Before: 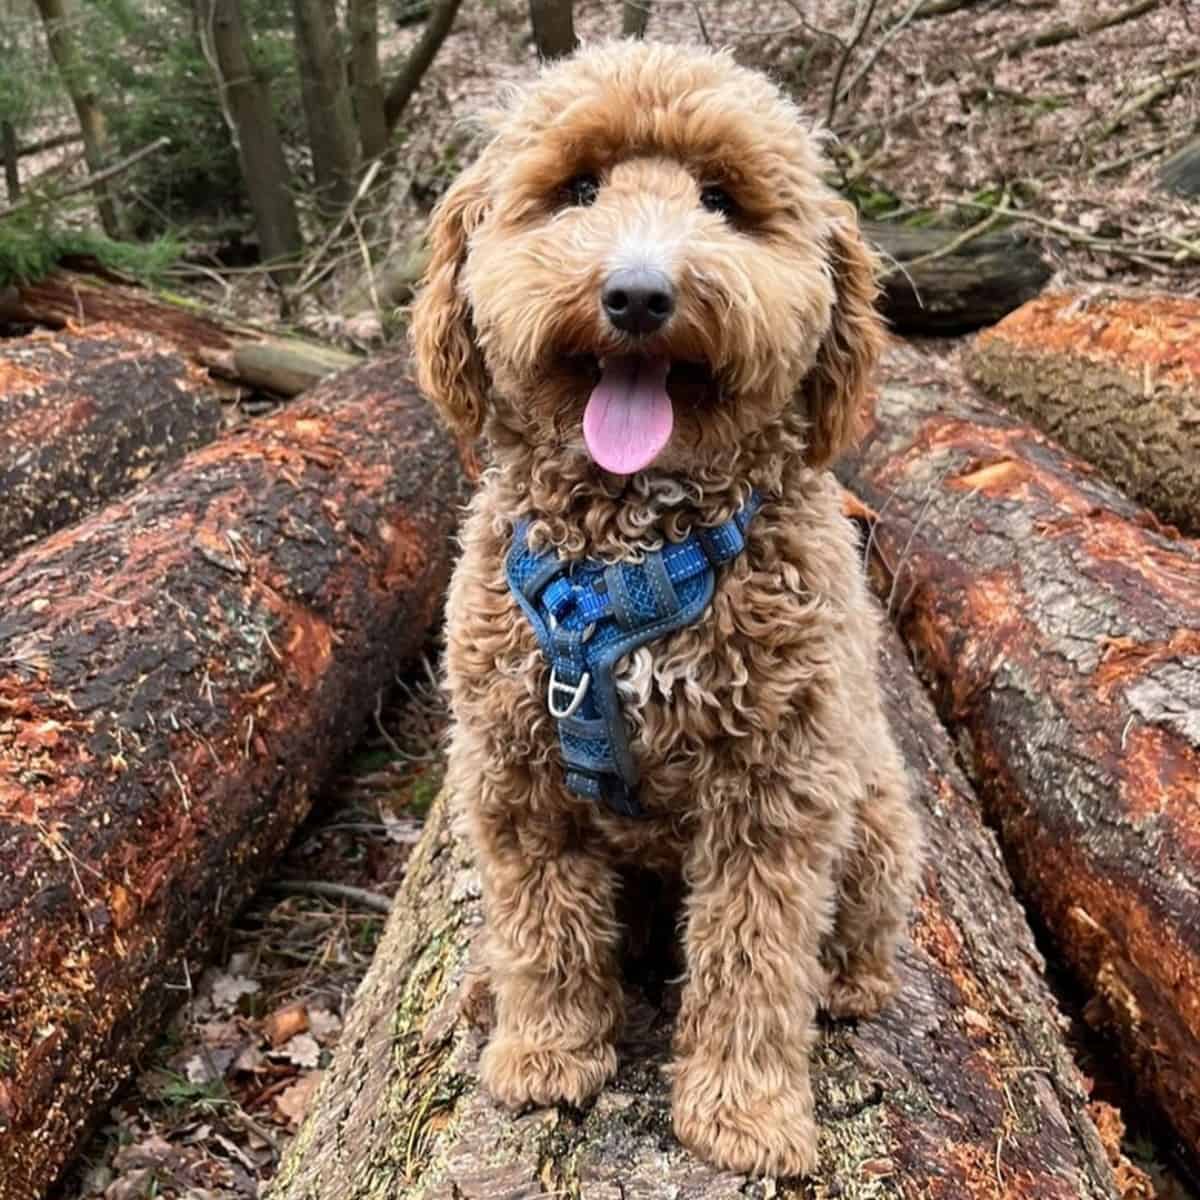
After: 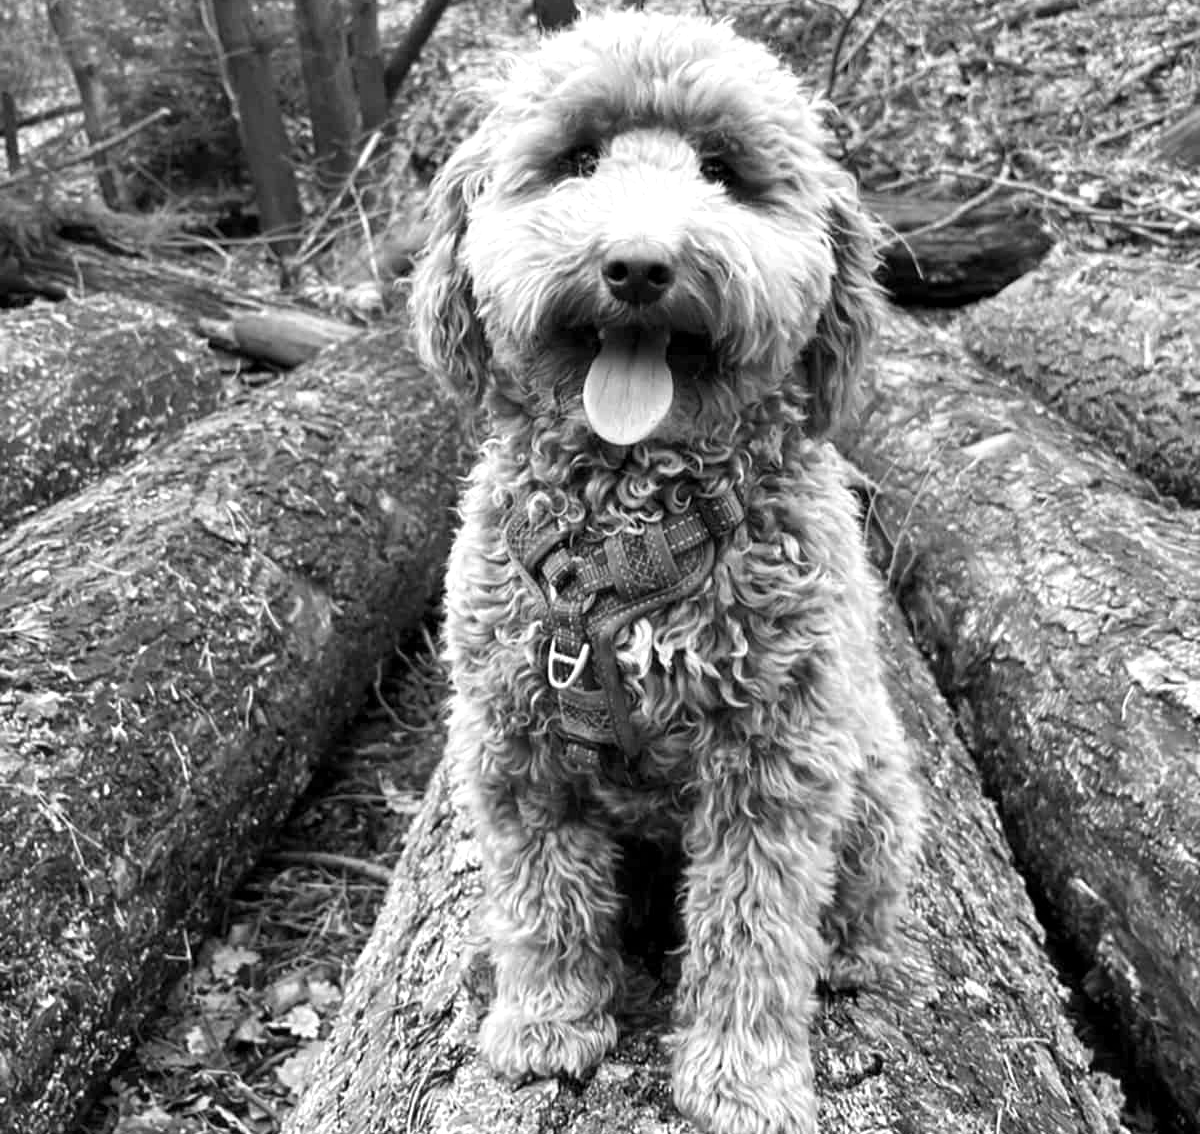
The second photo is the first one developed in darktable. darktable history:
crop and rotate: top 2.479%, bottom 3.018%
exposure: black level correction 0.001, exposure 0.5 EV, compensate exposure bias true, compensate highlight preservation false
monochrome: on, module defaults
